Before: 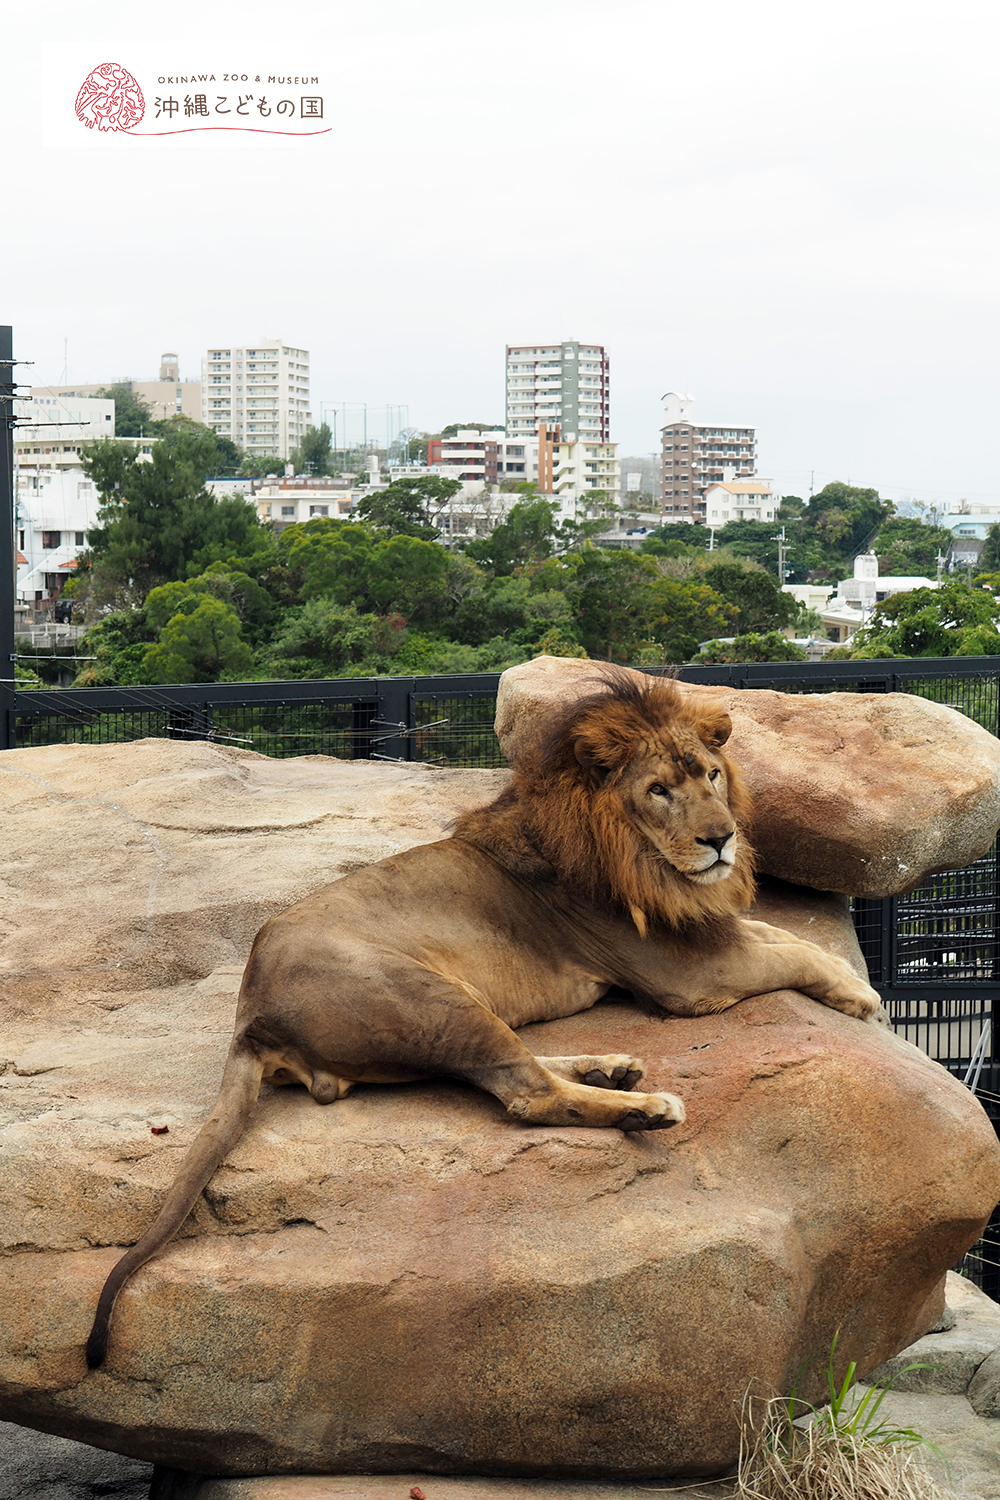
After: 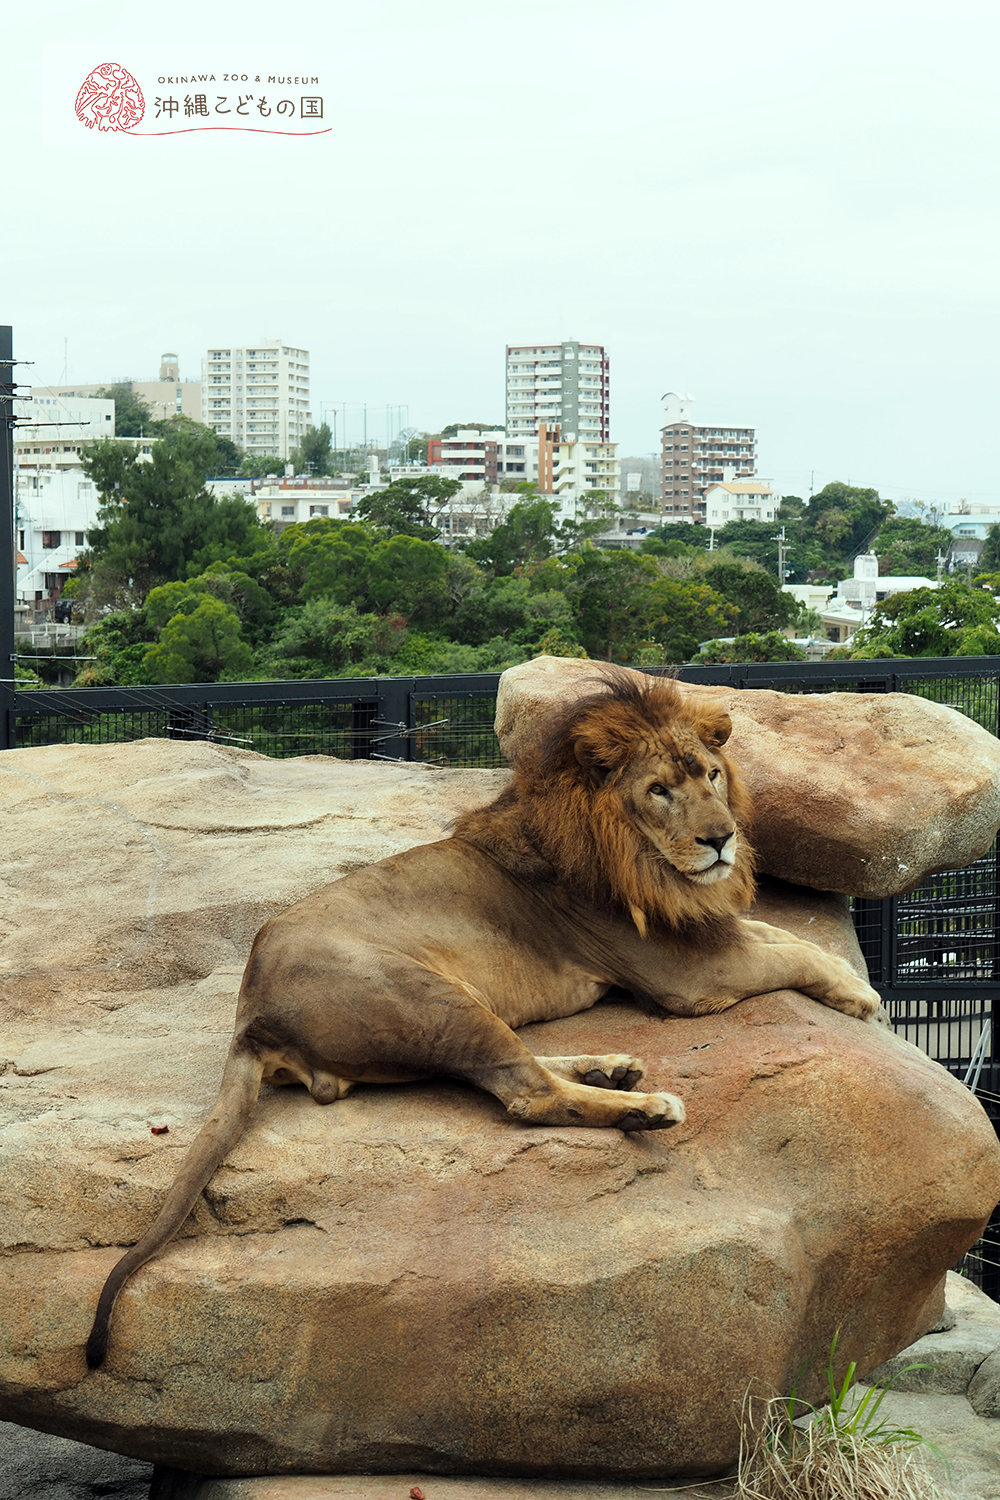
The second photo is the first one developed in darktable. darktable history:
color correction: highlights a* -6.67, highlights b* 0.668
